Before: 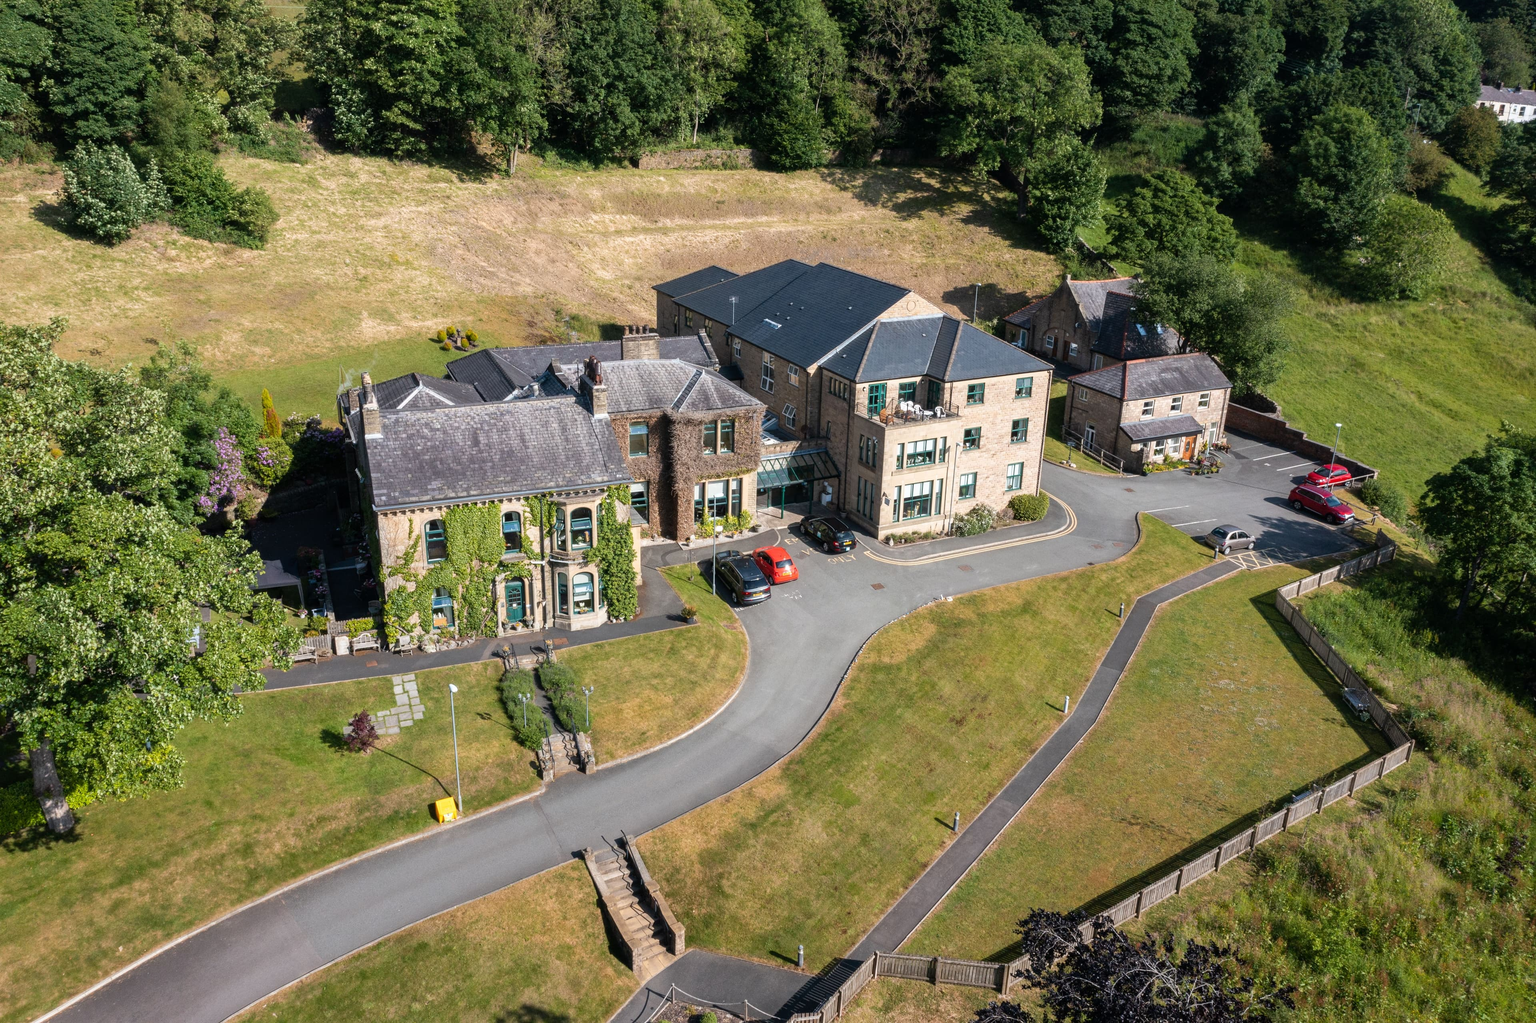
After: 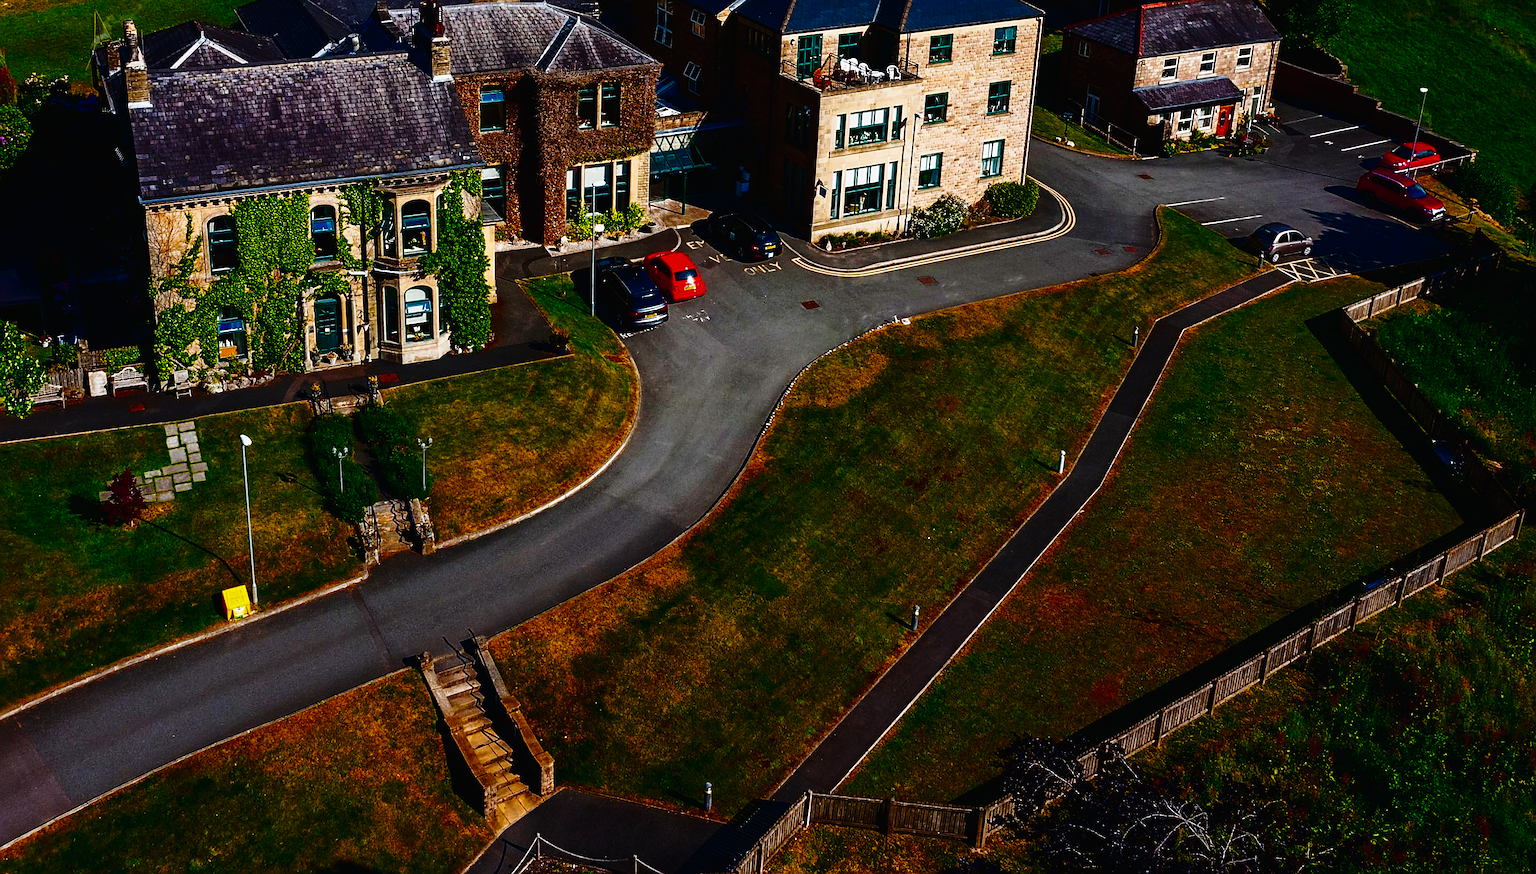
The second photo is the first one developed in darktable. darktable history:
tone curve: curves: ch0 [(0, 0.011) (0.053, 0.026) (0.174, 0.115) (0.398, 0.444) (0.673, 0.775) (0.829, 0.906) (0.991, 0.981)]; ch1 [(0, 0) (0.264, 0.22) (0.407, 0.373) (0.463, 0.457) (0.492, 0.501) (0.512, 0.513) (0.54, 0.543) (0.585, 0.617) (0.659, 0.686) (0.78, 0.8) (1, 1)]; ch2 [(0, 0) (0.438, 0.449) (0.473, 0.469) (0.503, 0.5) (0.523, 0.534) (0.562, 0.591) (0.612, 0.627) (0.701, 0.707) (1, 1)], preserve colors none
crop and rotate: left 17.504%, top 34.973%, right 7.323%, bottom 0.777%
sharpen: on, module defaults
contrast brightness saturation: brightness -0.983, saturation 0.982
